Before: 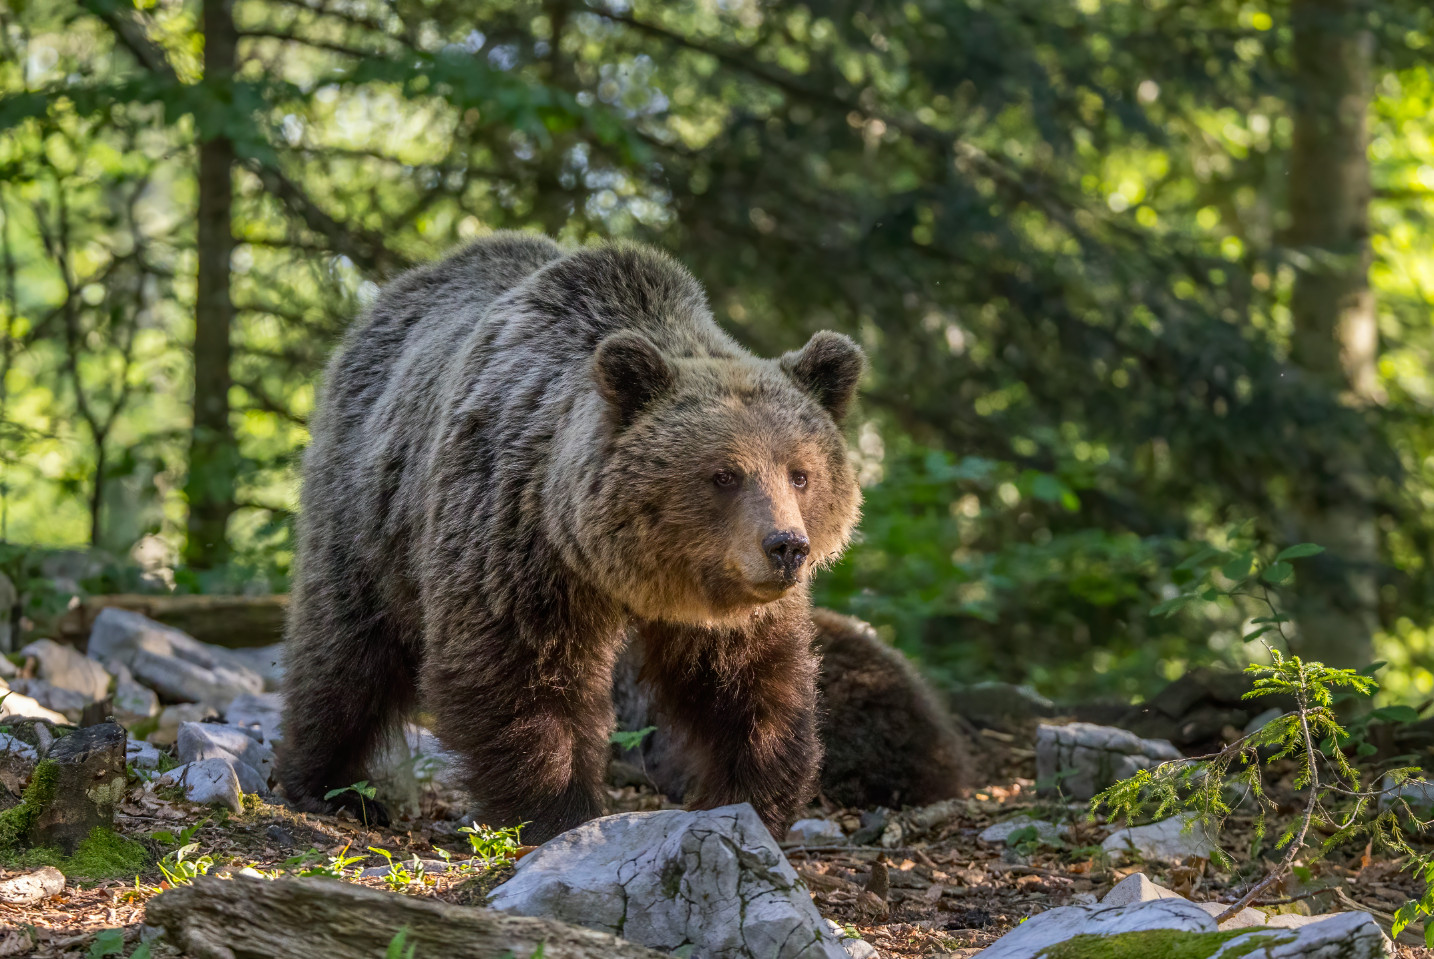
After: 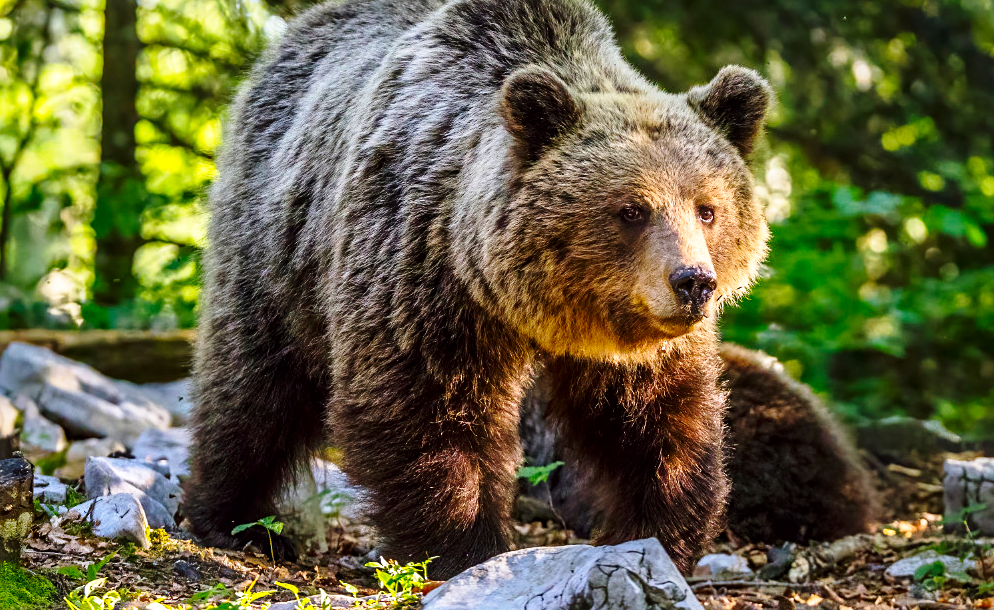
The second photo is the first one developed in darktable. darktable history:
exposure: black level correction 0, compensate exposure bias true, compensate highlight preservation false
local contrast: mode bilateral grid, contrast 20, coarseness 50, detail 120%, midtone range 0.2
color balance: lift [1, 1.001, 0.999, 1.001], gamma [1, 1.004, 1.007, 0.993], gain [1, 0.991, 0.987, 1.013], contrast 10%, output saturation 120%
base curve: curves: ch0 [(0, 0) (0.028, 0.03) (0.121, 0.232) (0.46, 0.748) (0.859, 0.968) (1, 1)], preserve colors none
crop: left 6.488%, top 27.668%, right 24.183%, bottom 8.656%
sharpen: amount 0.2
